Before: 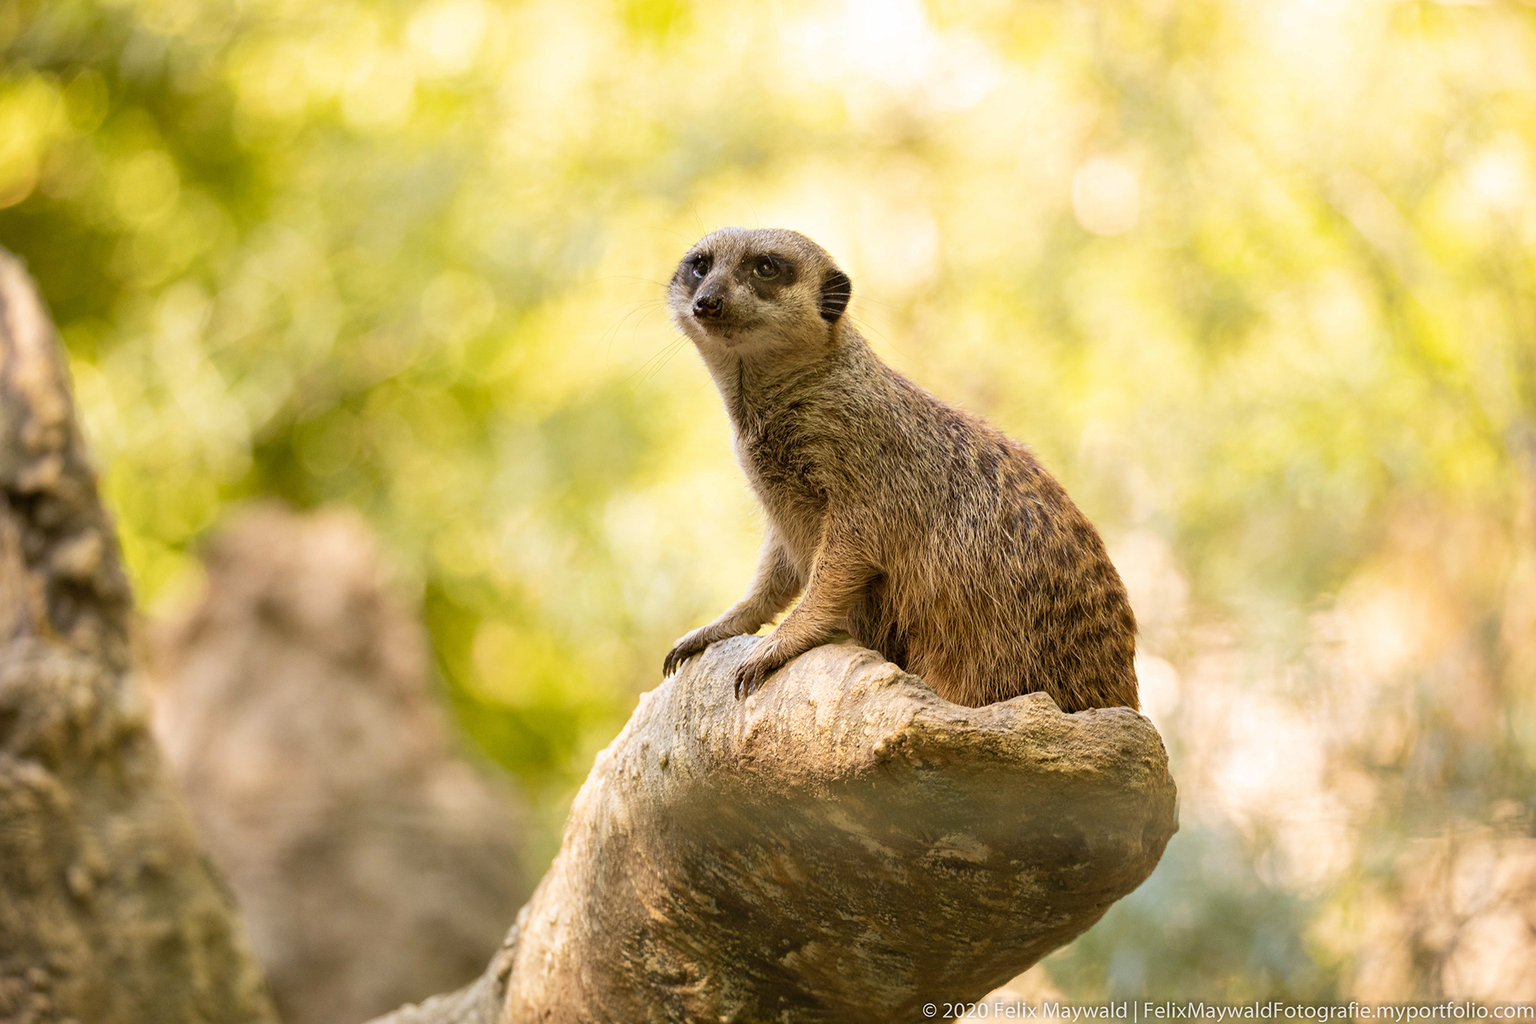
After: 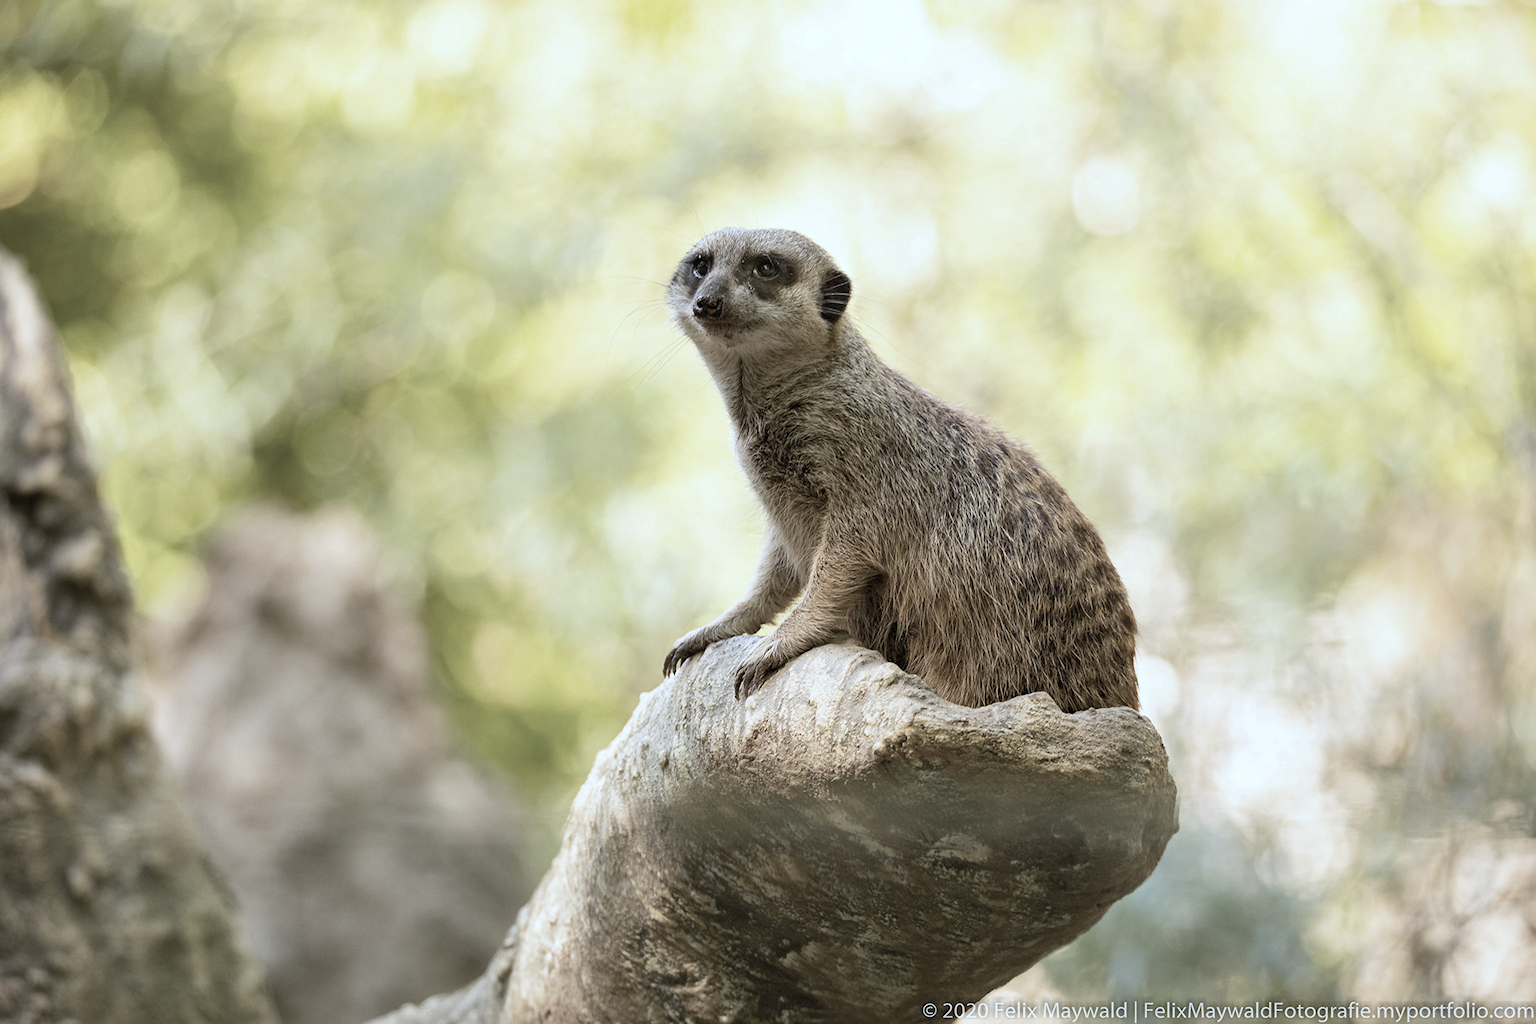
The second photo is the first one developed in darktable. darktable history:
white balance: red 0.98, blue 1.034
color correction: saturation 0.5
color calibration: illuminant F (fluorescent), F source F9 (Cool White Deluxe 4150 K) – high CRI, x 0.374, y 0.373, temperature 4158.34 K
